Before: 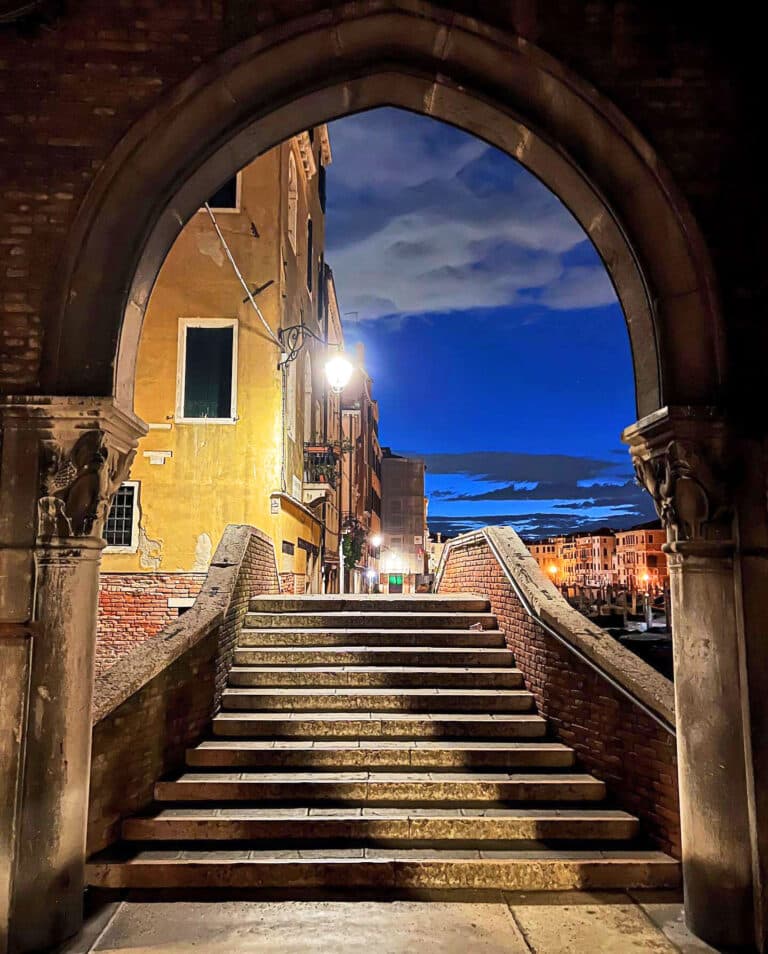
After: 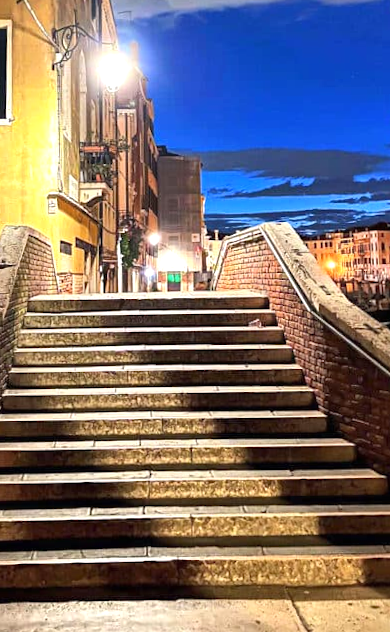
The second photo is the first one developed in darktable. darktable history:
crop and rotate: left 29.237%, top 31.152%, right 19.807%
rotate and perspective: rotation -1°, crop left 0.011, crop right 0.989, crop top 0.025, crop bottom 0.975
exposure: black level correction 0, exposure 0.5 EV, compensate exposure bias true, compensate highlight preservation false
